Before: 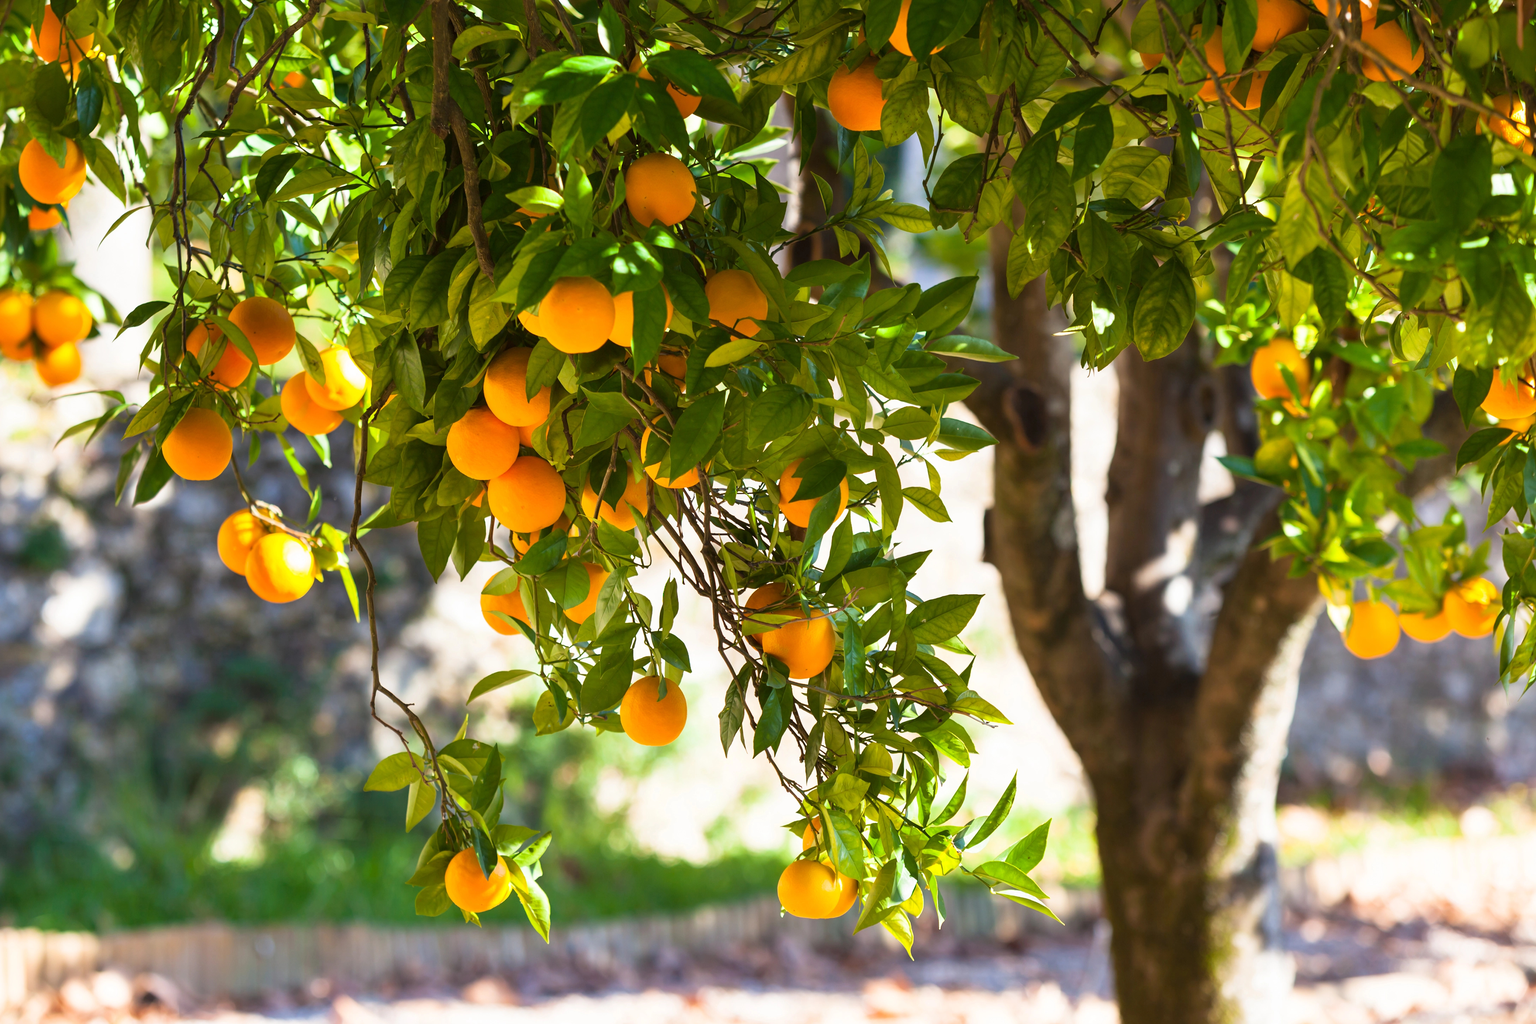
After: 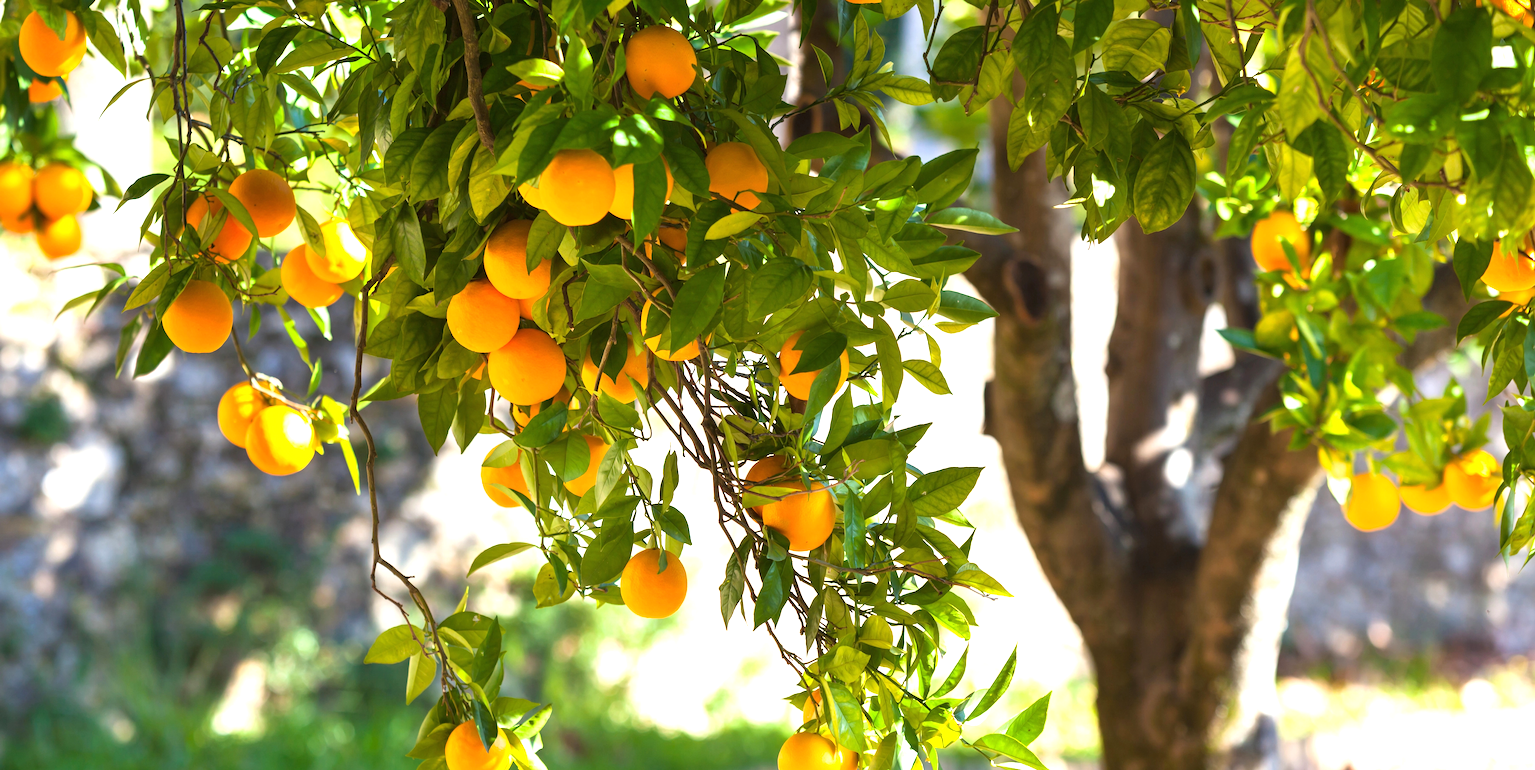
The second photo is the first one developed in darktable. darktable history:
exposure: black level correction 0, exposure 0.499 EV, compensate highlight preservation false
crop and rotate: top 12.5%, bottom 12.291%
